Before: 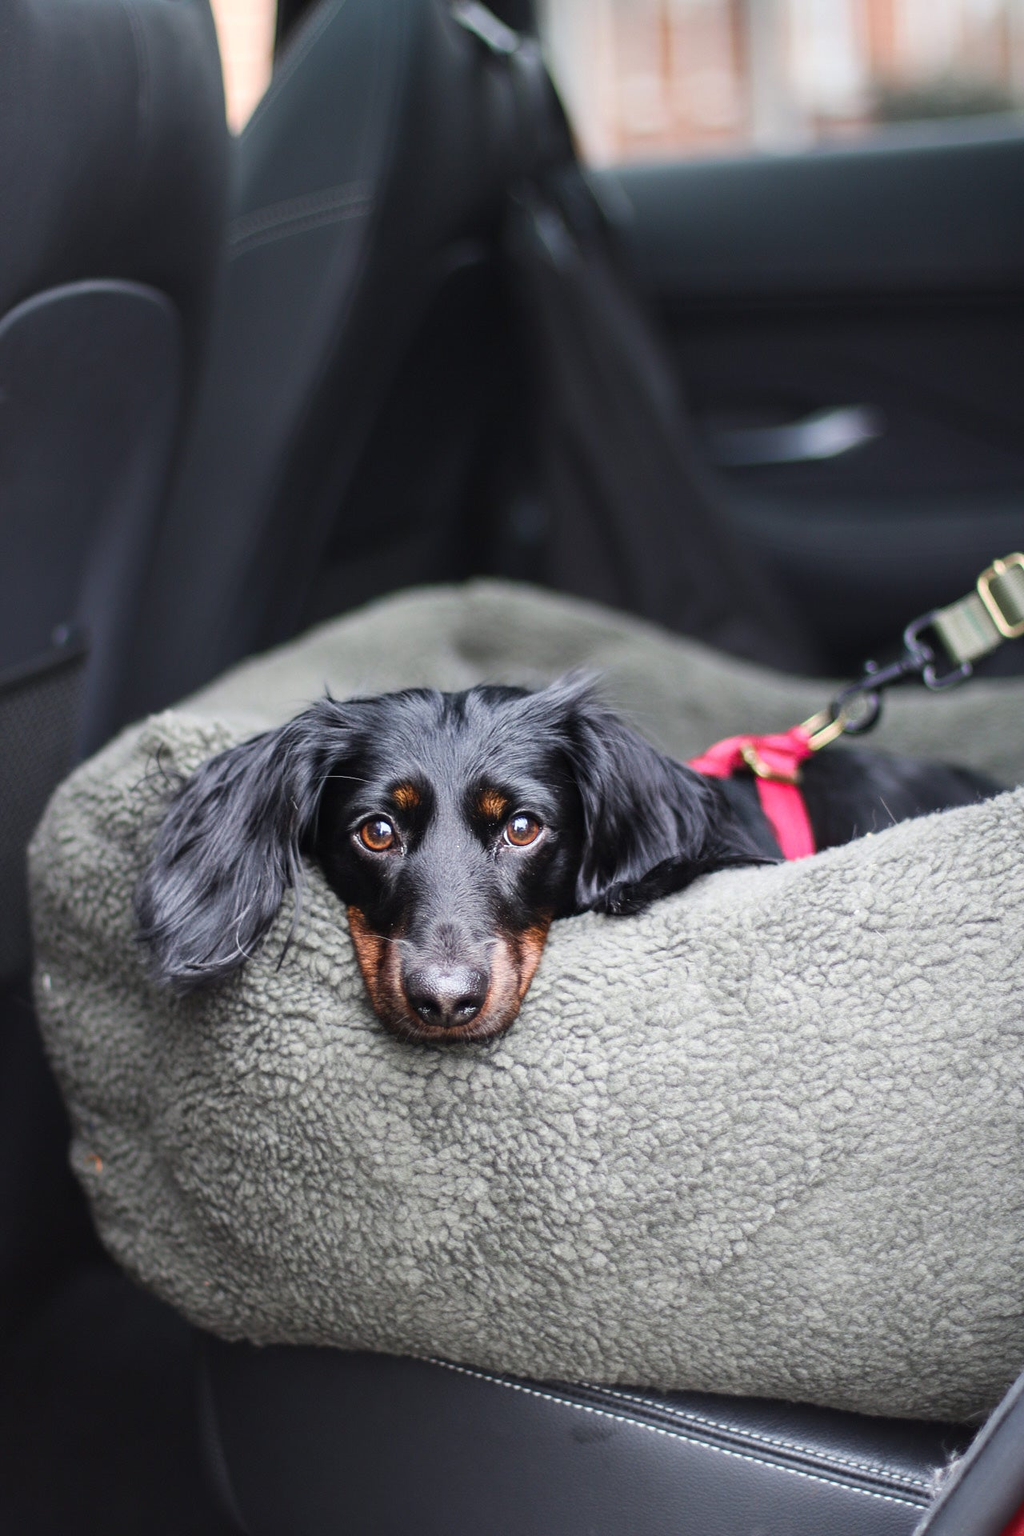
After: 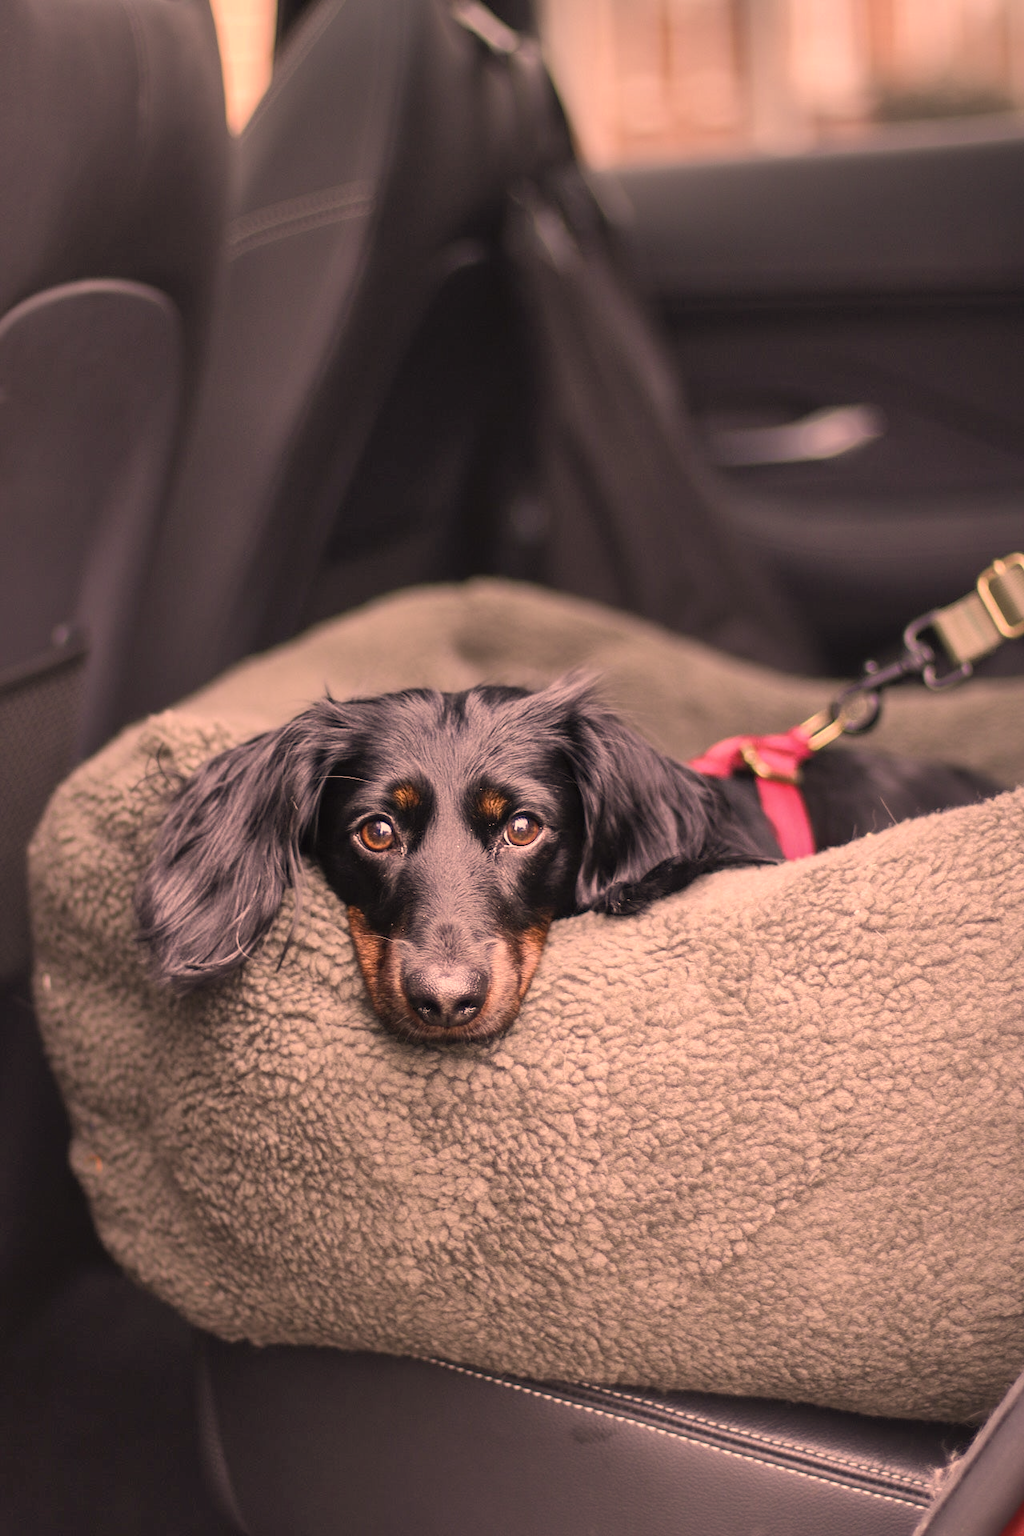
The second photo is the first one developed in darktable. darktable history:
shadows and highlights: on, module defaults
color correction: highlights a* 40, highlights b* 40, saturation 0.69
